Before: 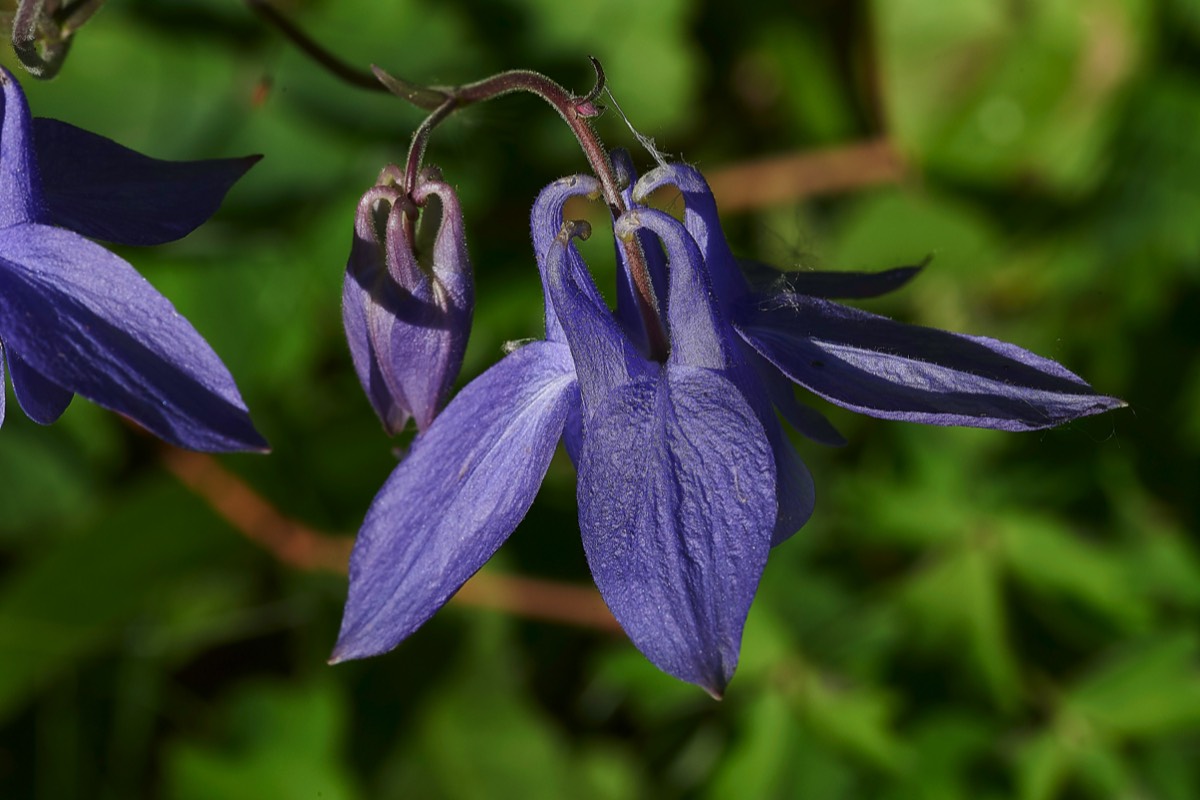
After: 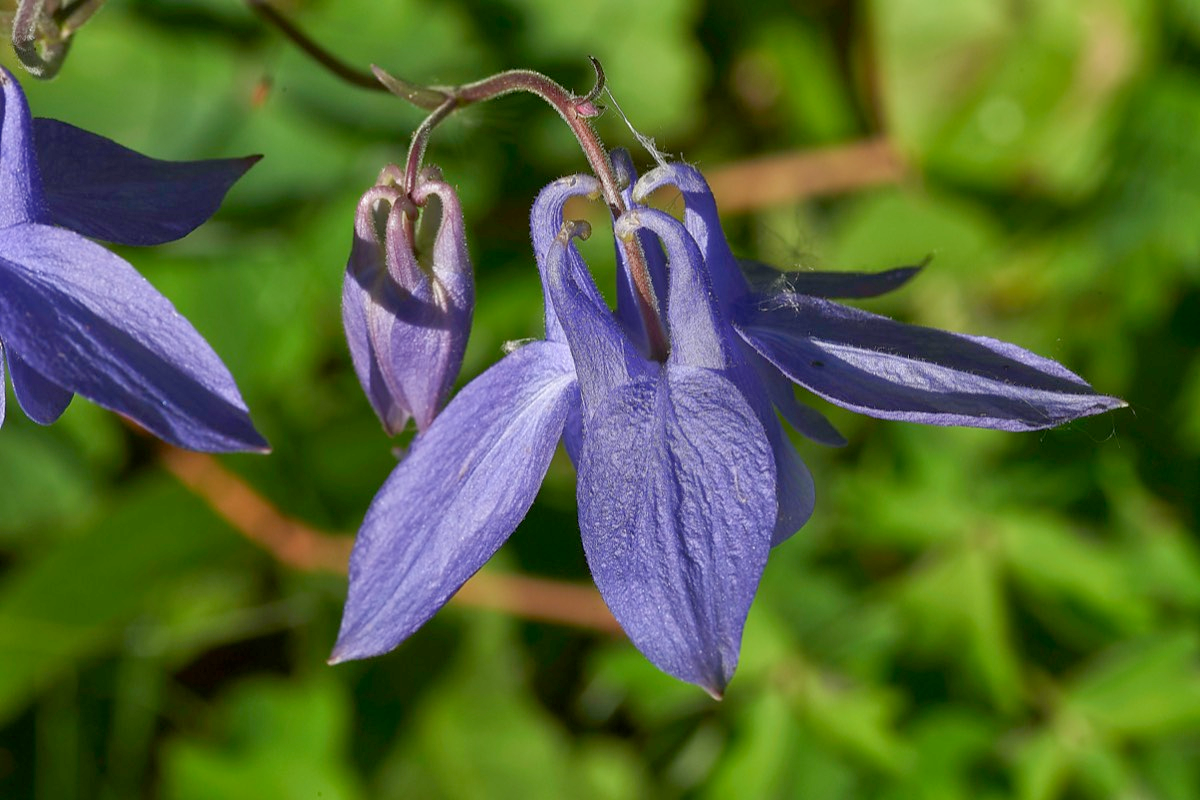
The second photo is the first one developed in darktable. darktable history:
tone equalizer: -8 EV 0.985 EV, -7 EV 0.965 EV, -6 EV 1 EV, -5 EV 0.999 EV, -4 EV 1 EV, -3 EV 0.767 EV, -2 EV 0.491 EV, -1 EV 0.262 EV
